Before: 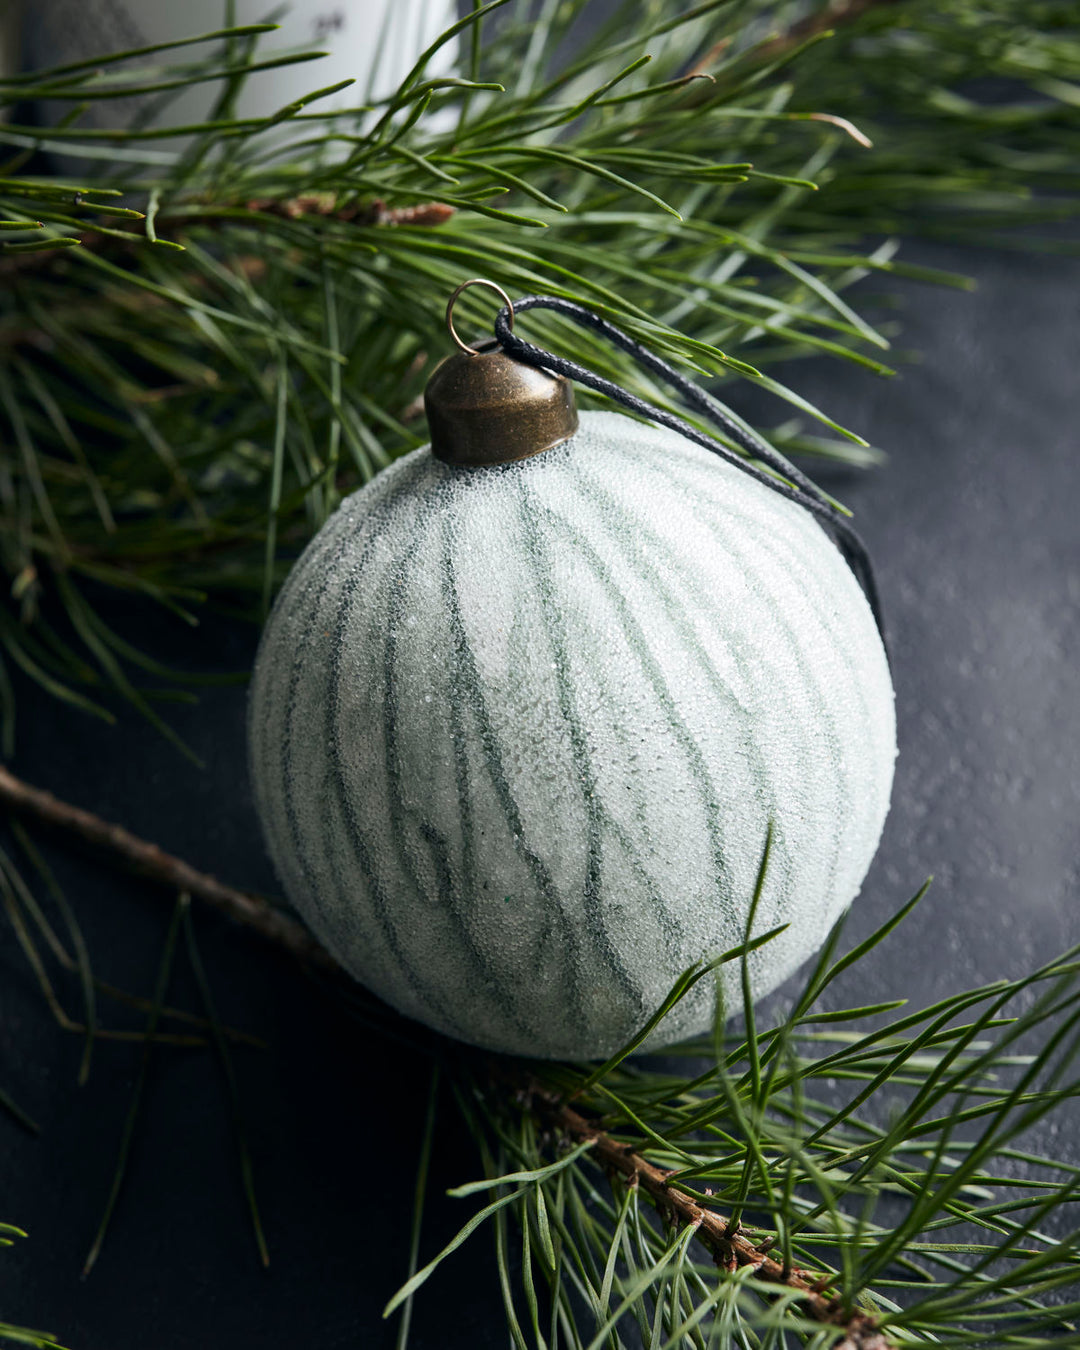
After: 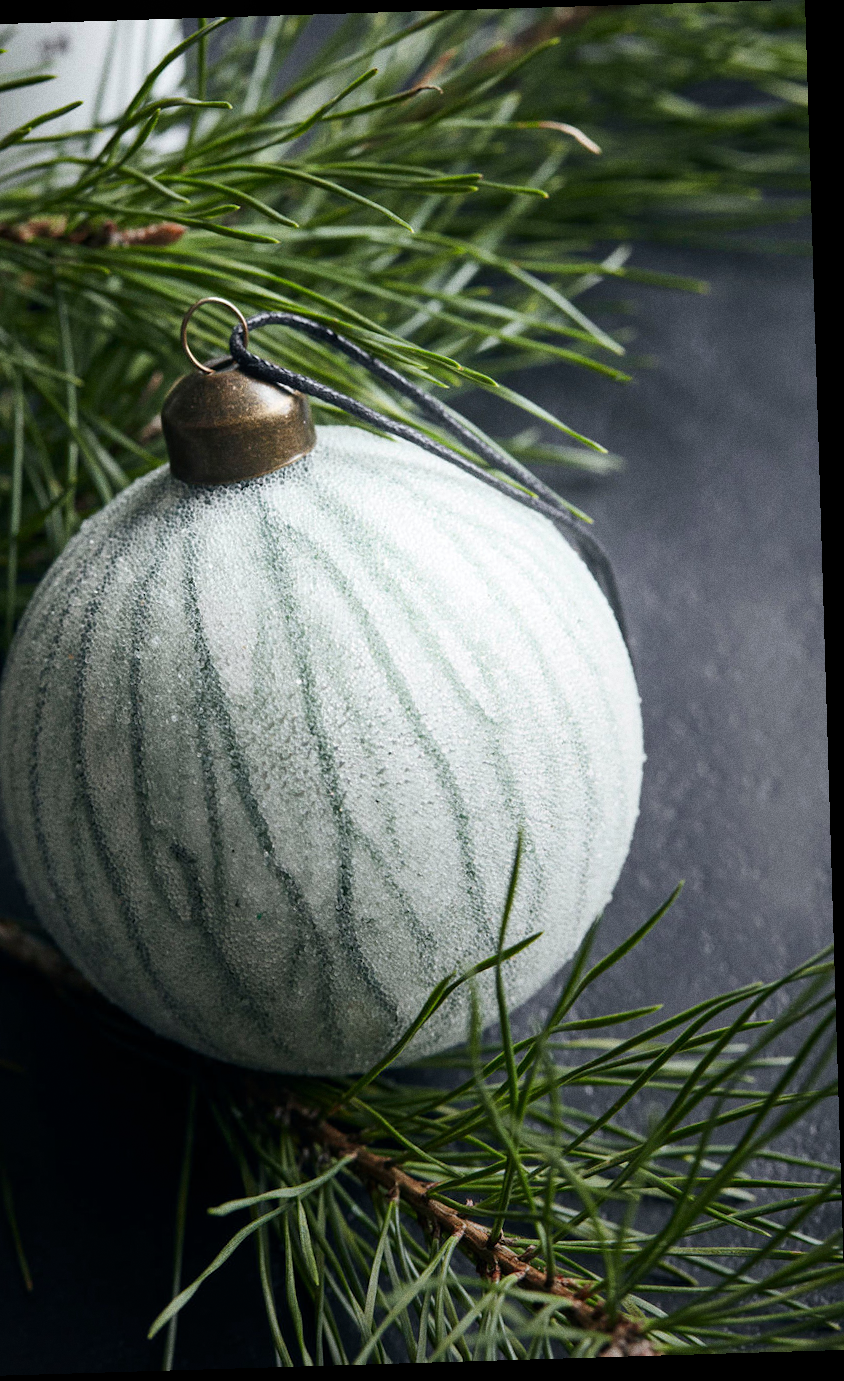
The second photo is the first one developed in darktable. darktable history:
rotate and perspective: rotation -1.75°, automatic cropping off
grain: coarseness 0.09 ISO
crop and rotate: left 24.6%
bloom: size 13.65%, threshold 98.39%, strength 4.82%
graduated density: rotation -180°, offset 27.42
